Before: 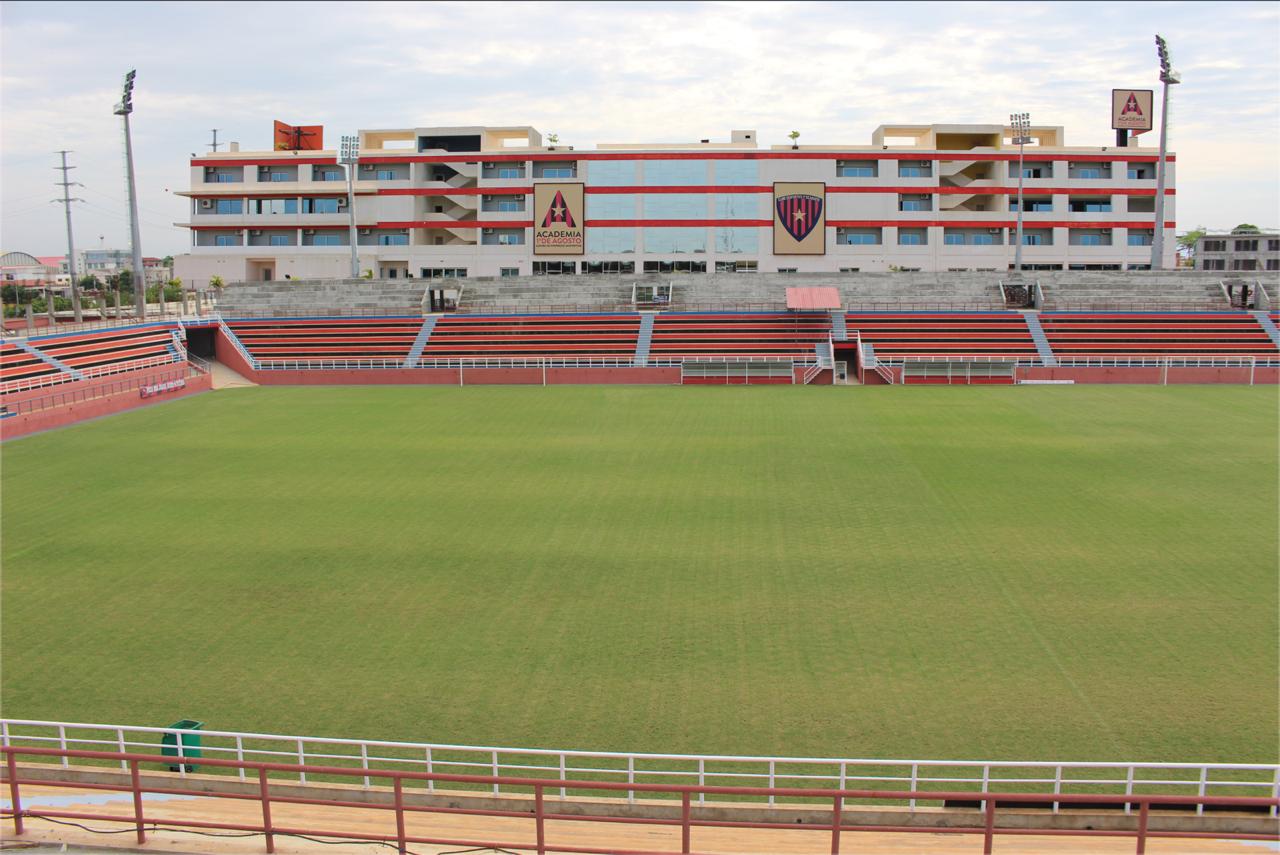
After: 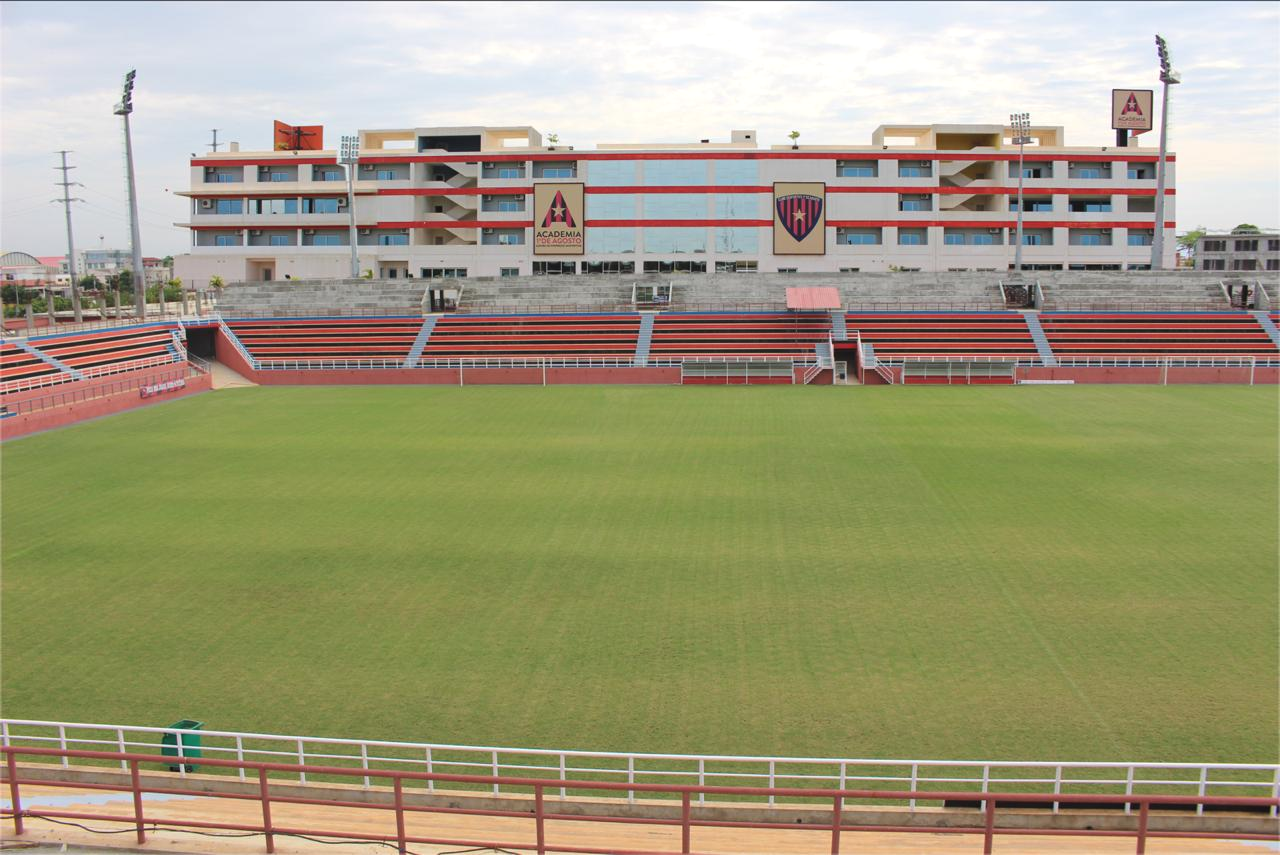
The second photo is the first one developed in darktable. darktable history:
exposure: black level correction -0.004, exposure 0.044 EV, compensate highlight preservation false
